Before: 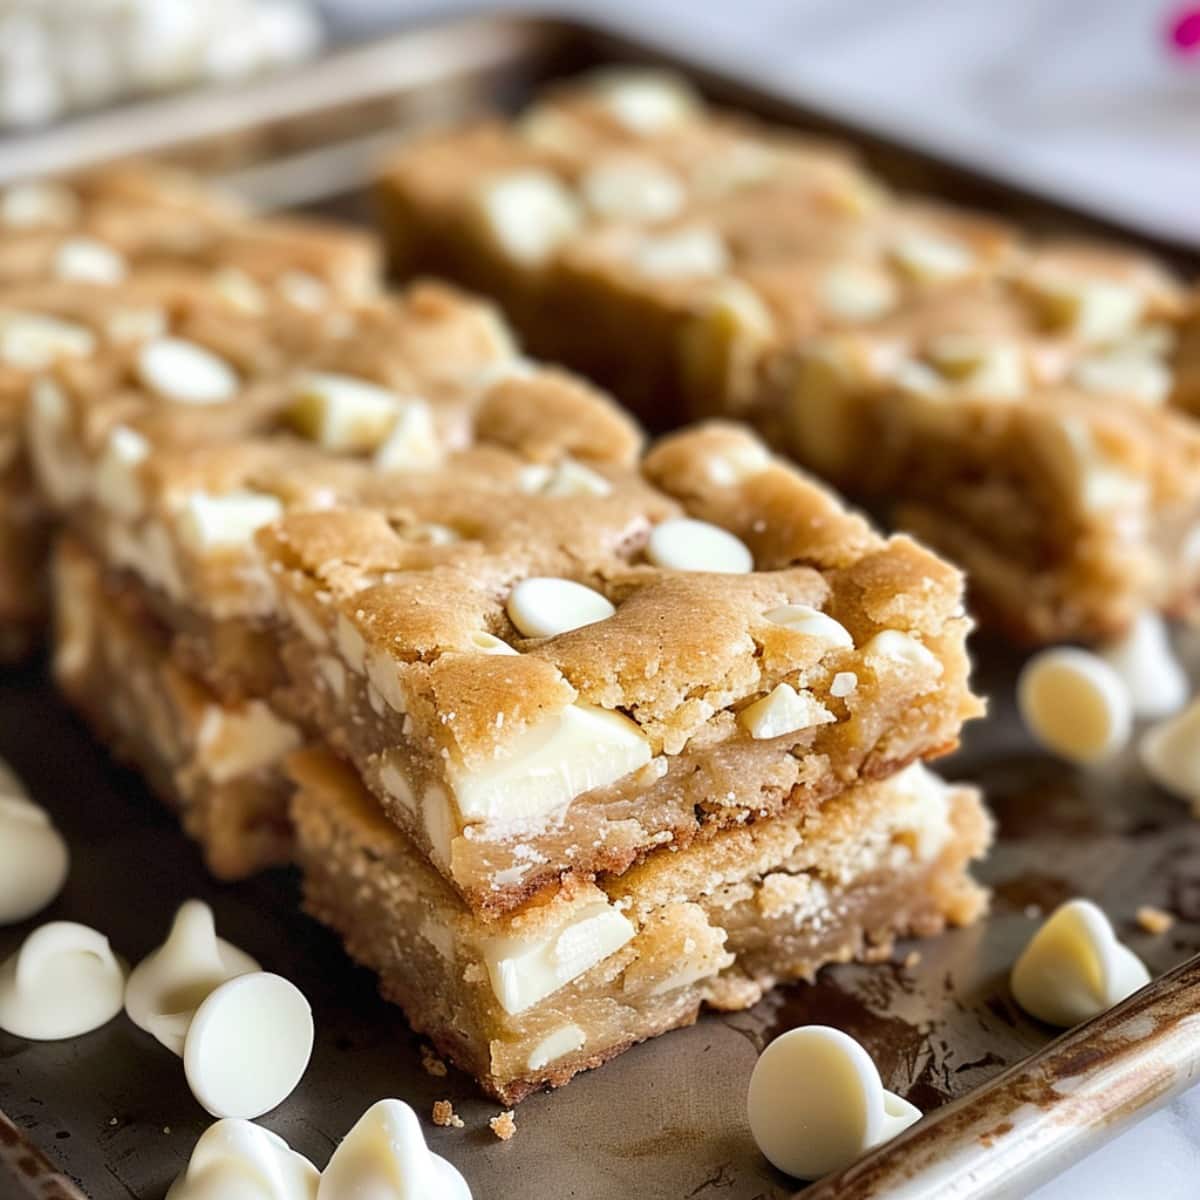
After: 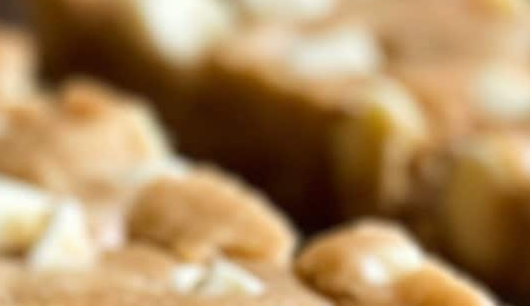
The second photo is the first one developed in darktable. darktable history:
crop: left 28.98%, top 16.822%, right 26.794%, bottom 57.648%
